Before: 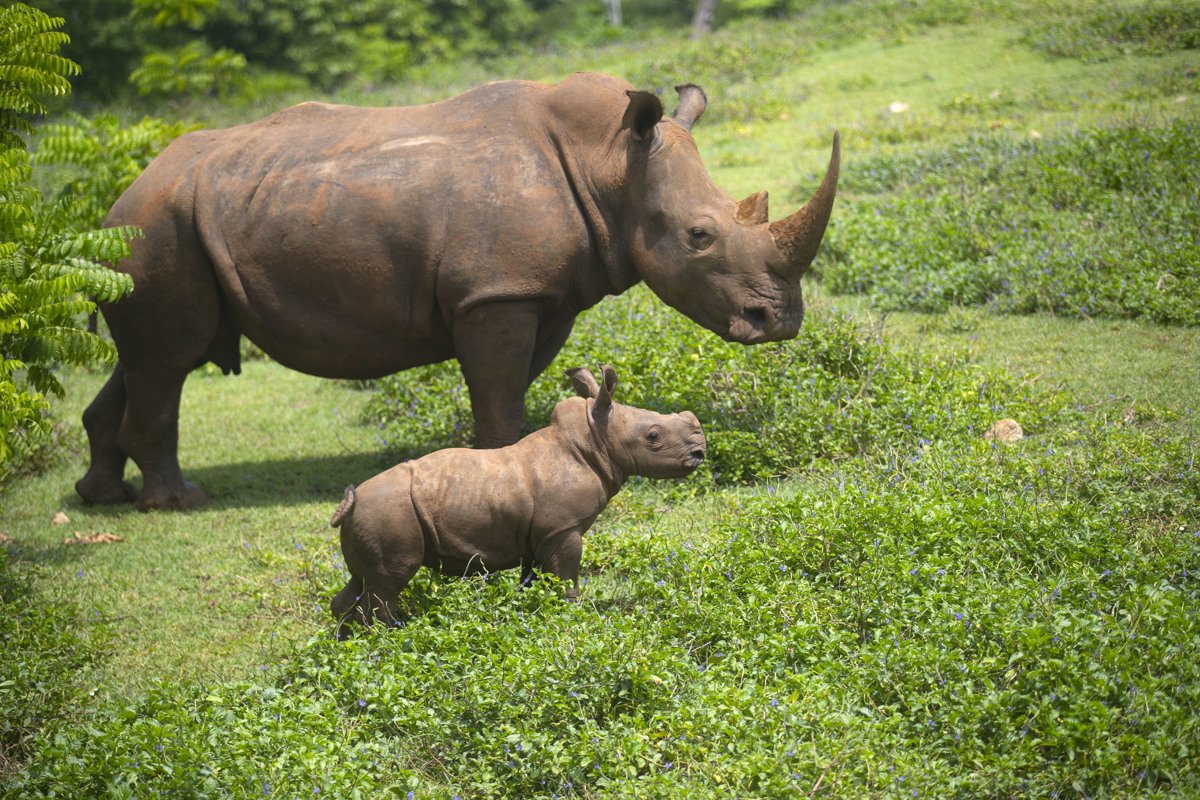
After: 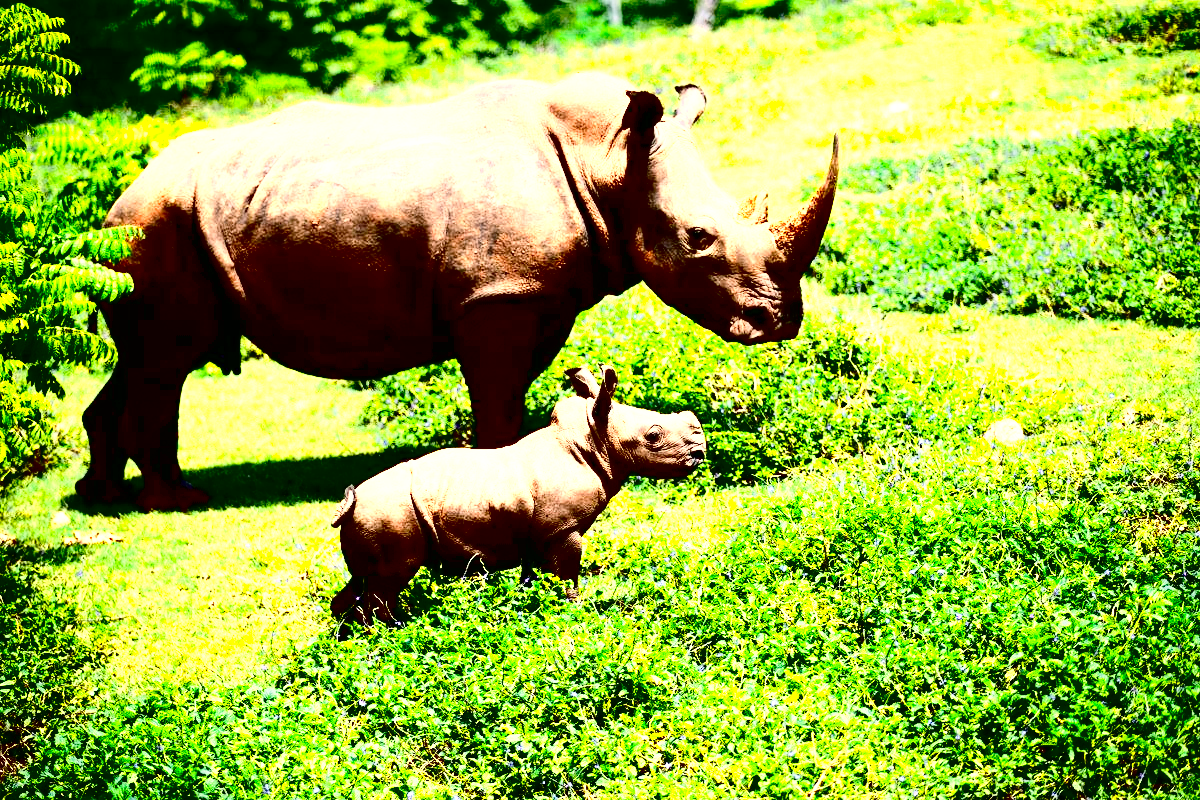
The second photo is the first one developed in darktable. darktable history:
color zones: curves: ch0 [(0.018, 0.548) (0.224, 0.64) (0.425, 0.447) (0.675, 0.575) (0.732, 0.579)]; ch1 [(0.066, 0.487) (0.25, 0.5) (0.404, 0.43) (0.75, 0.421) (0.956, 0.421)]; ch2 [(0.044, 0.561) (0.215, 0.465) (0.399, 0.544) (0.465, 0.548) (0.614, 0.447) (0.724, 0.43) (0.882, 0.623) (0.956, 0.632)]
base curve: curves: ch0 [(0, 0) (0.028, 0.03) (0.121, 0.232) (0.46, 0.748) (0.859, 0.968) (1, 1)], preserve colors none
contrast brightness saturation: contrast 0.77, brightness -1, saturation 1
